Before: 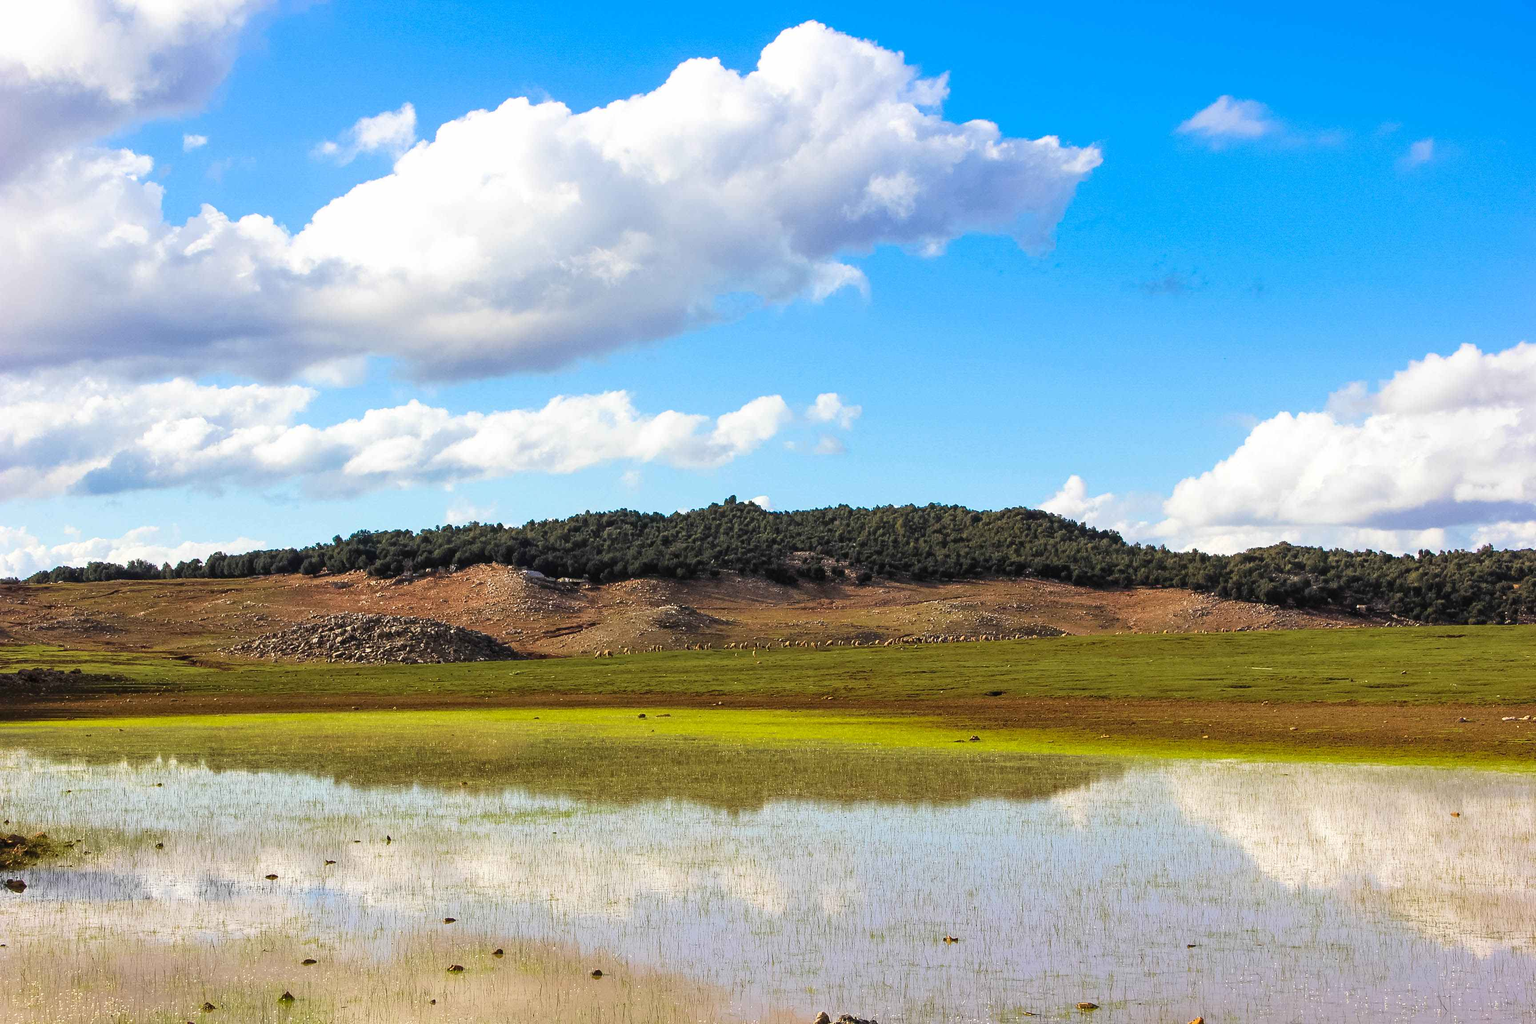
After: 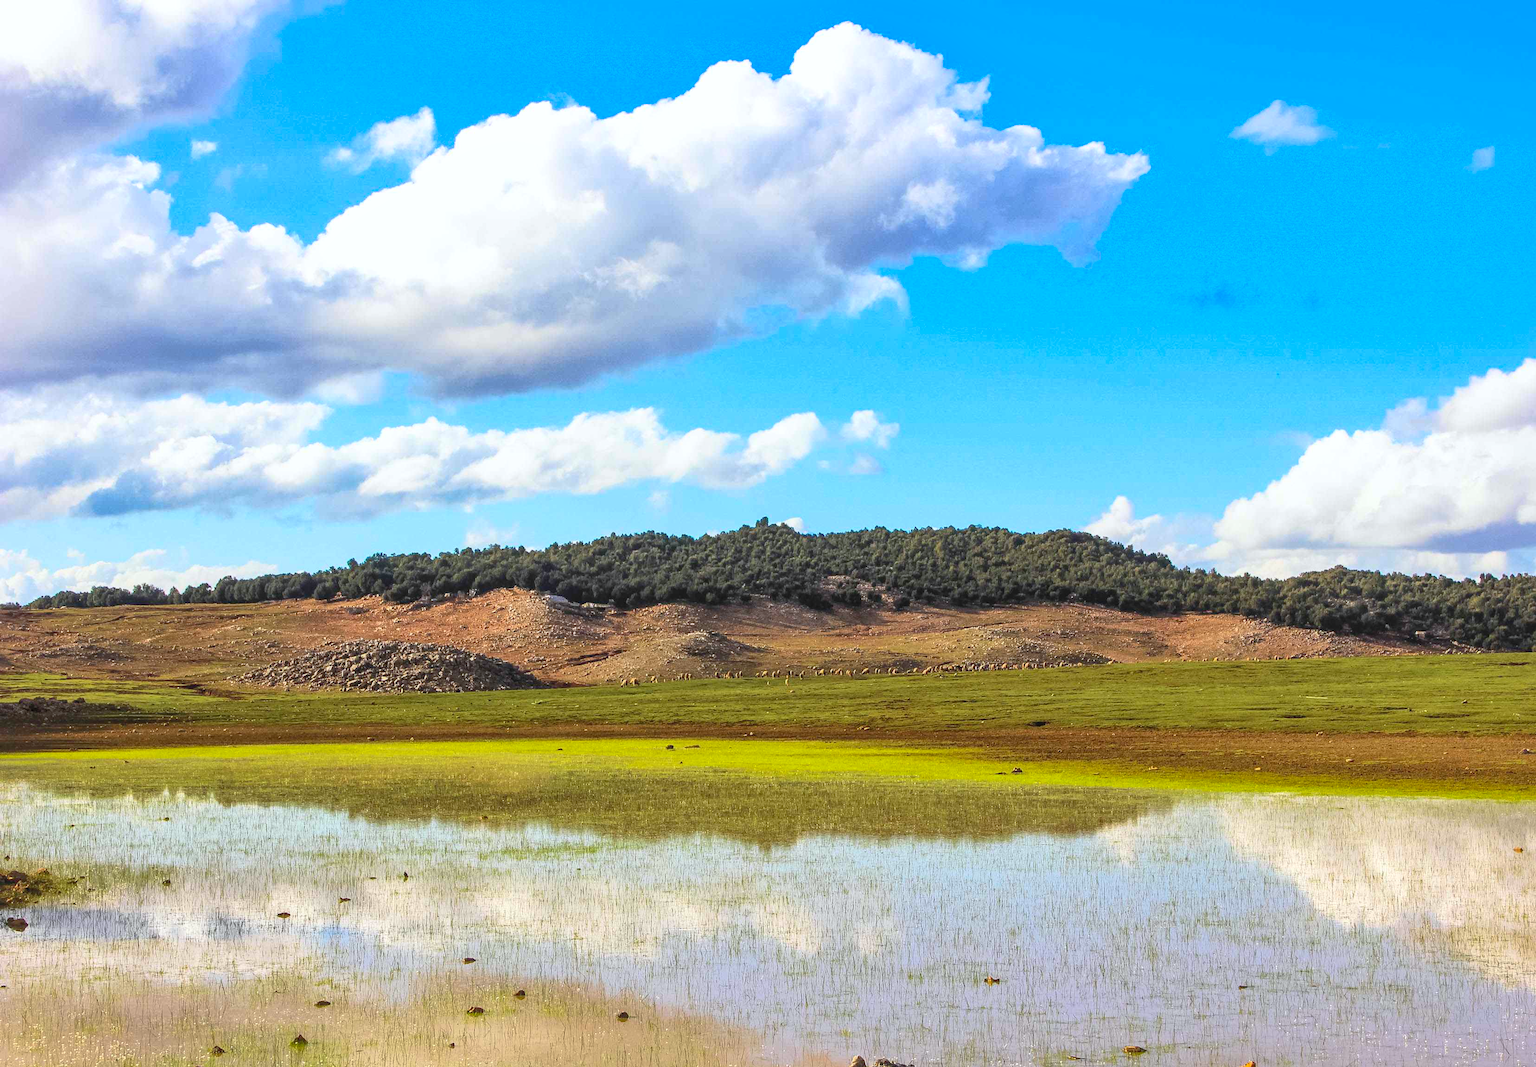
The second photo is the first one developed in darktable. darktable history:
local contrast: detail 110%
shadows and highlights: on, module defaults
crop: right 4.126%, bottom 0.031%
contrast brightness saturation: contrast 0.2, brightness 0.15, saturation 0.14
white balance: red 0.986, blue 1.01
